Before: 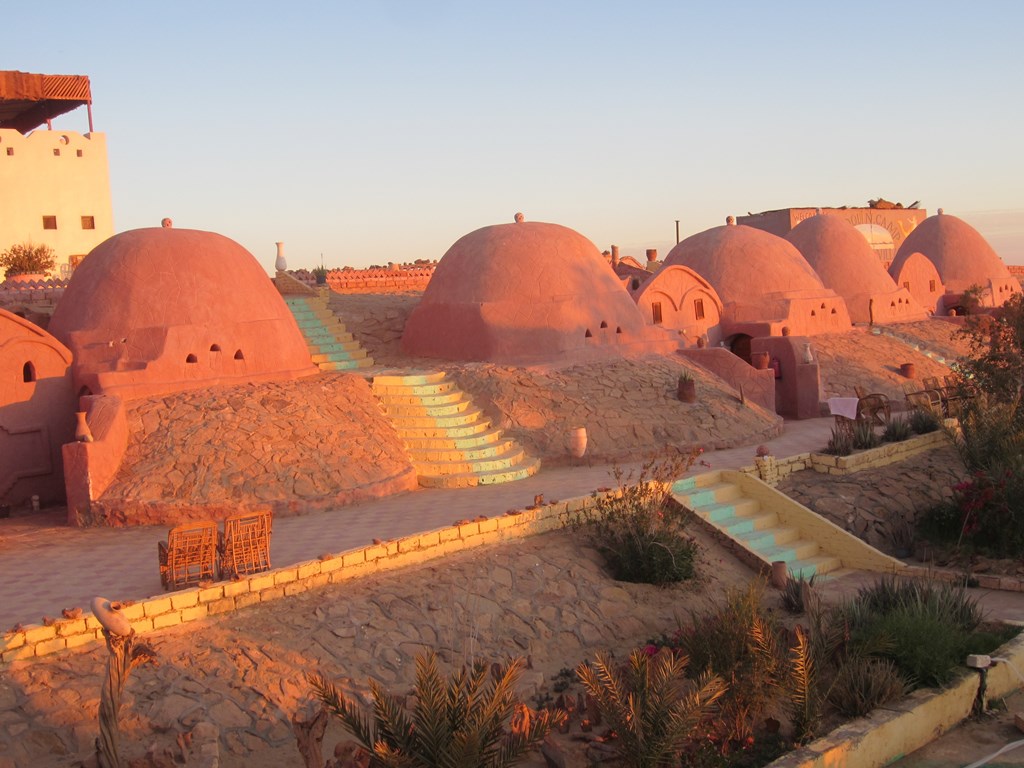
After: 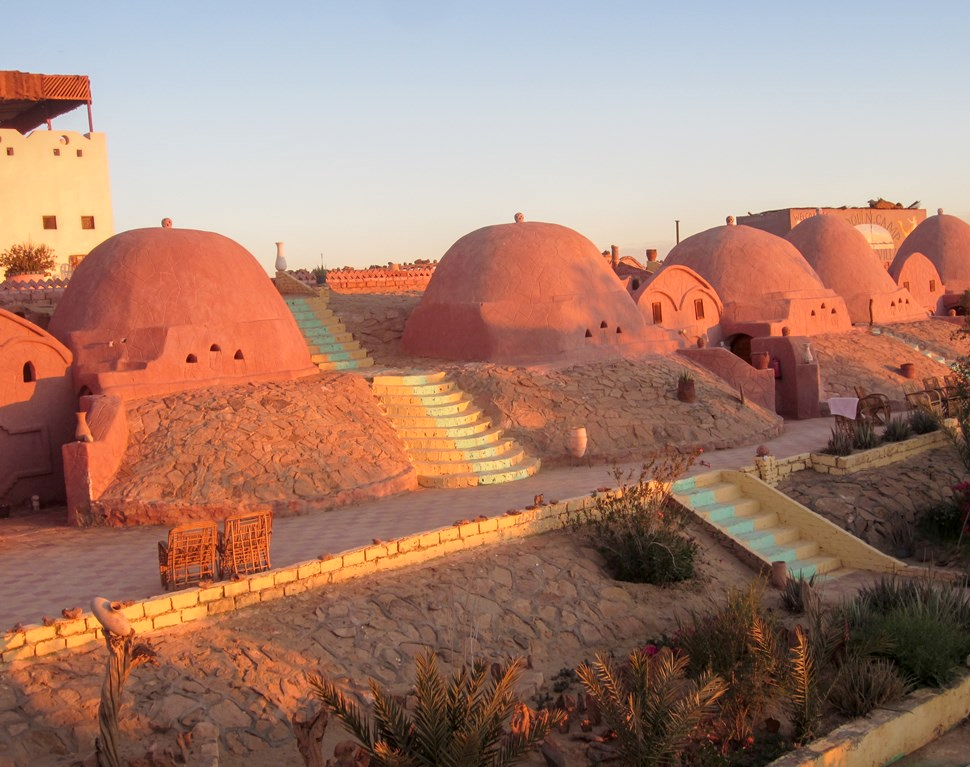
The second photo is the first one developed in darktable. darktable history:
local contrast: on, module defaults
crop and rotate: right 5.218%
